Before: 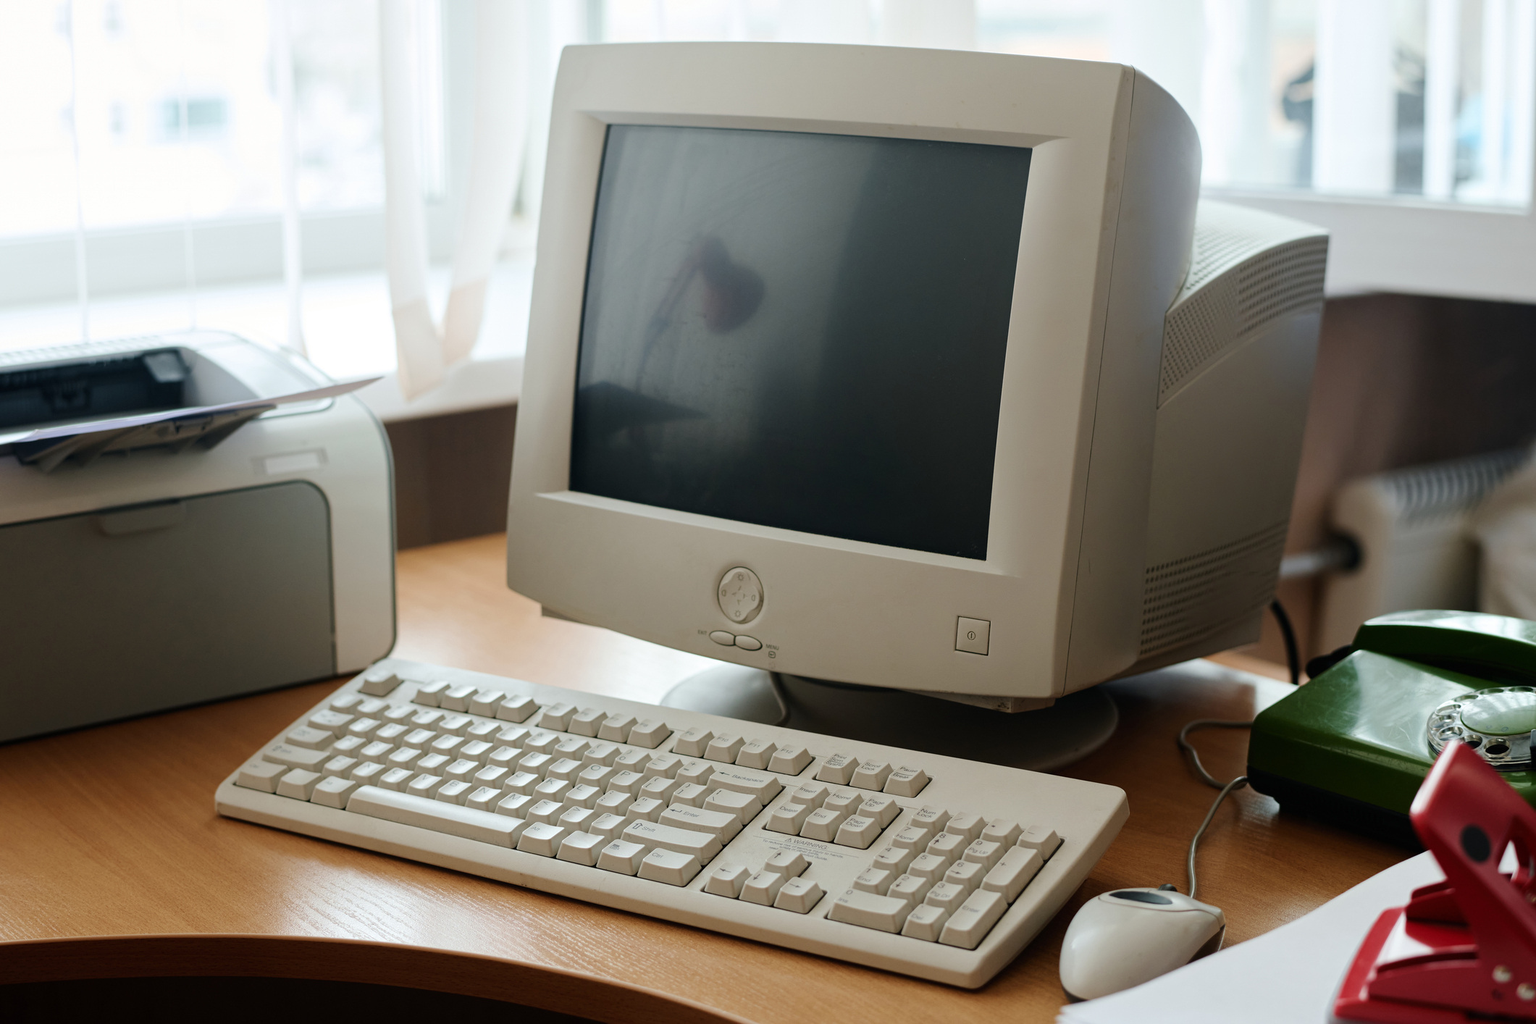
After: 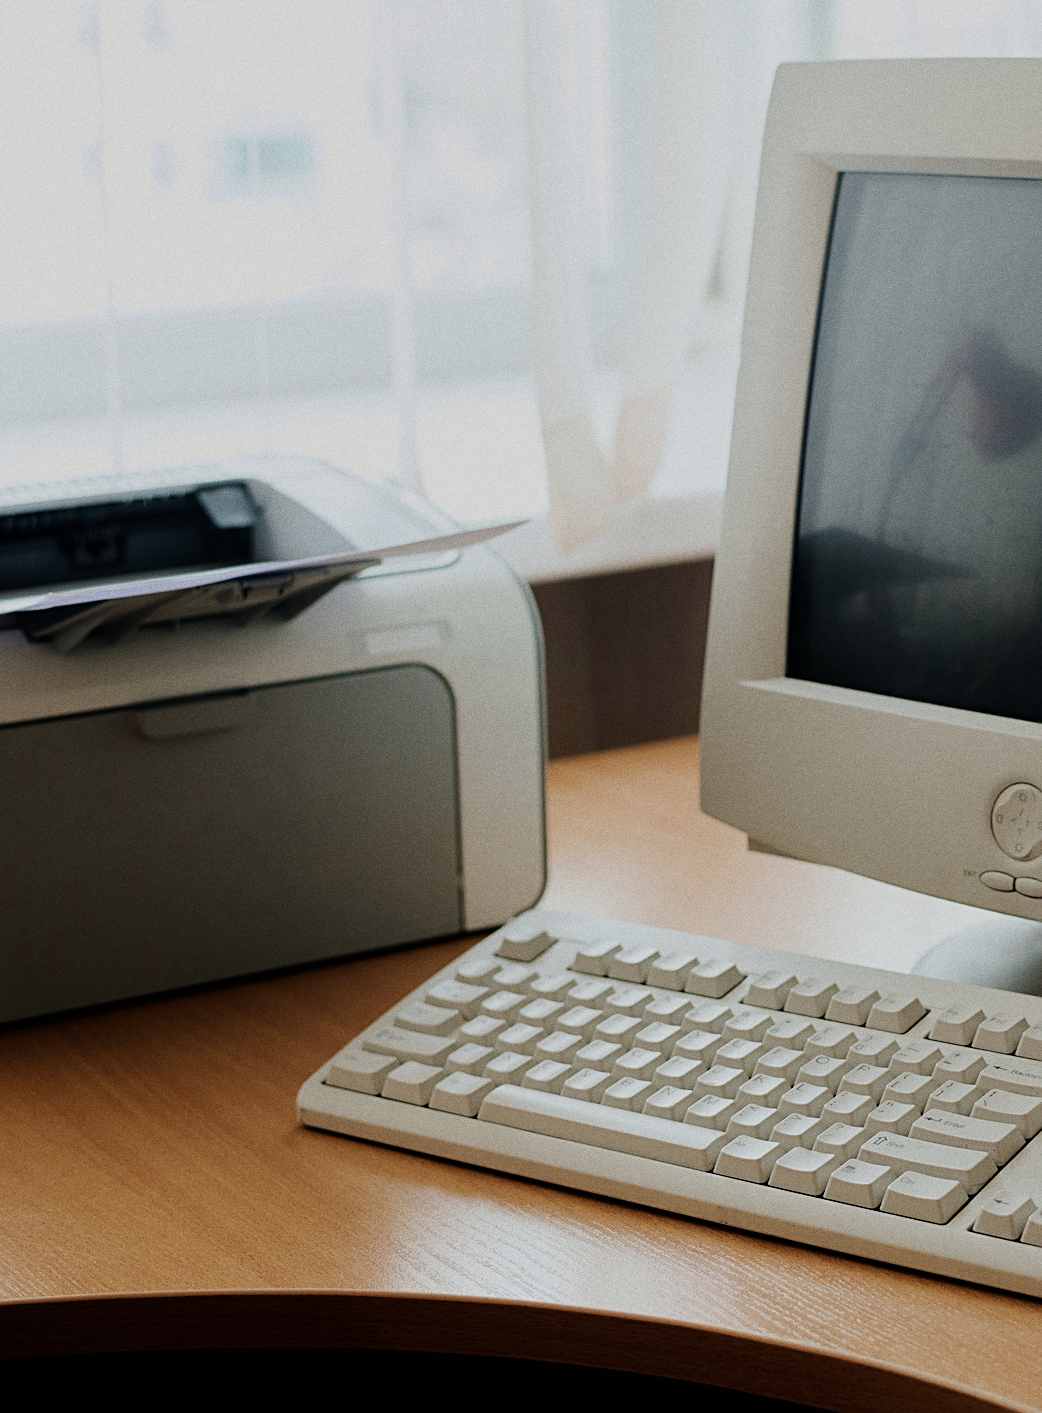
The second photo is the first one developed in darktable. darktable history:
crop and rotate: left 0%, top 0%, right 50.845%
grain: coarseness 0.09 ISO
sharpen: on, module defaults
filmic rgb: black relative exposure -7.65 EV, white relative exposure 4.56 EV, hardness 3.61
